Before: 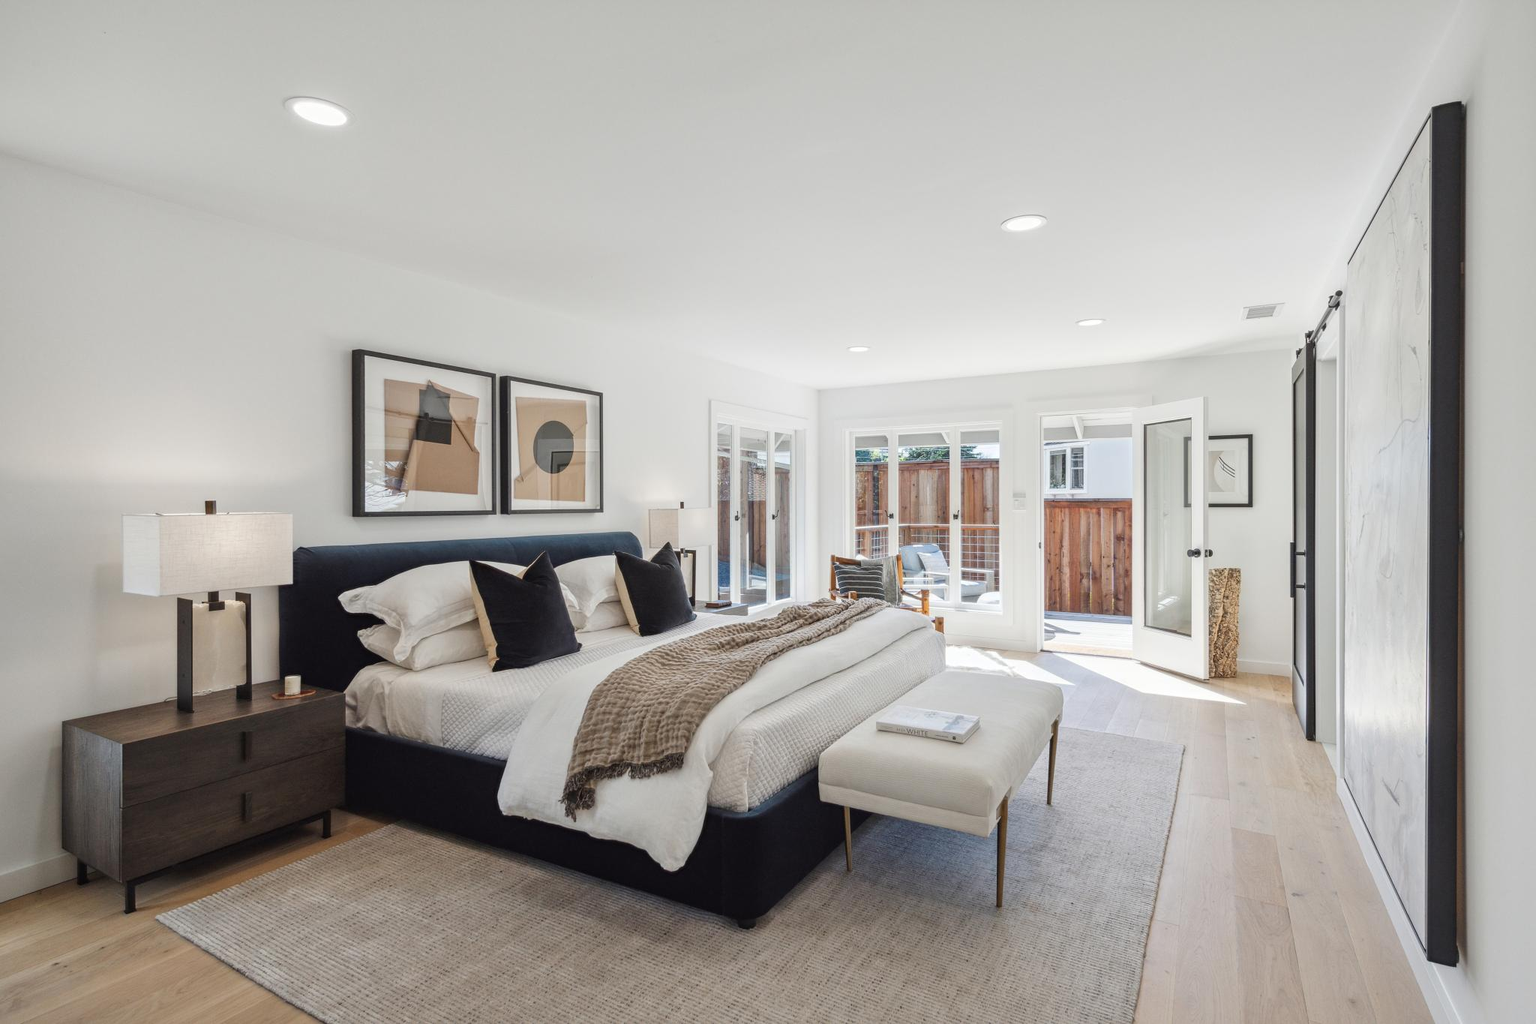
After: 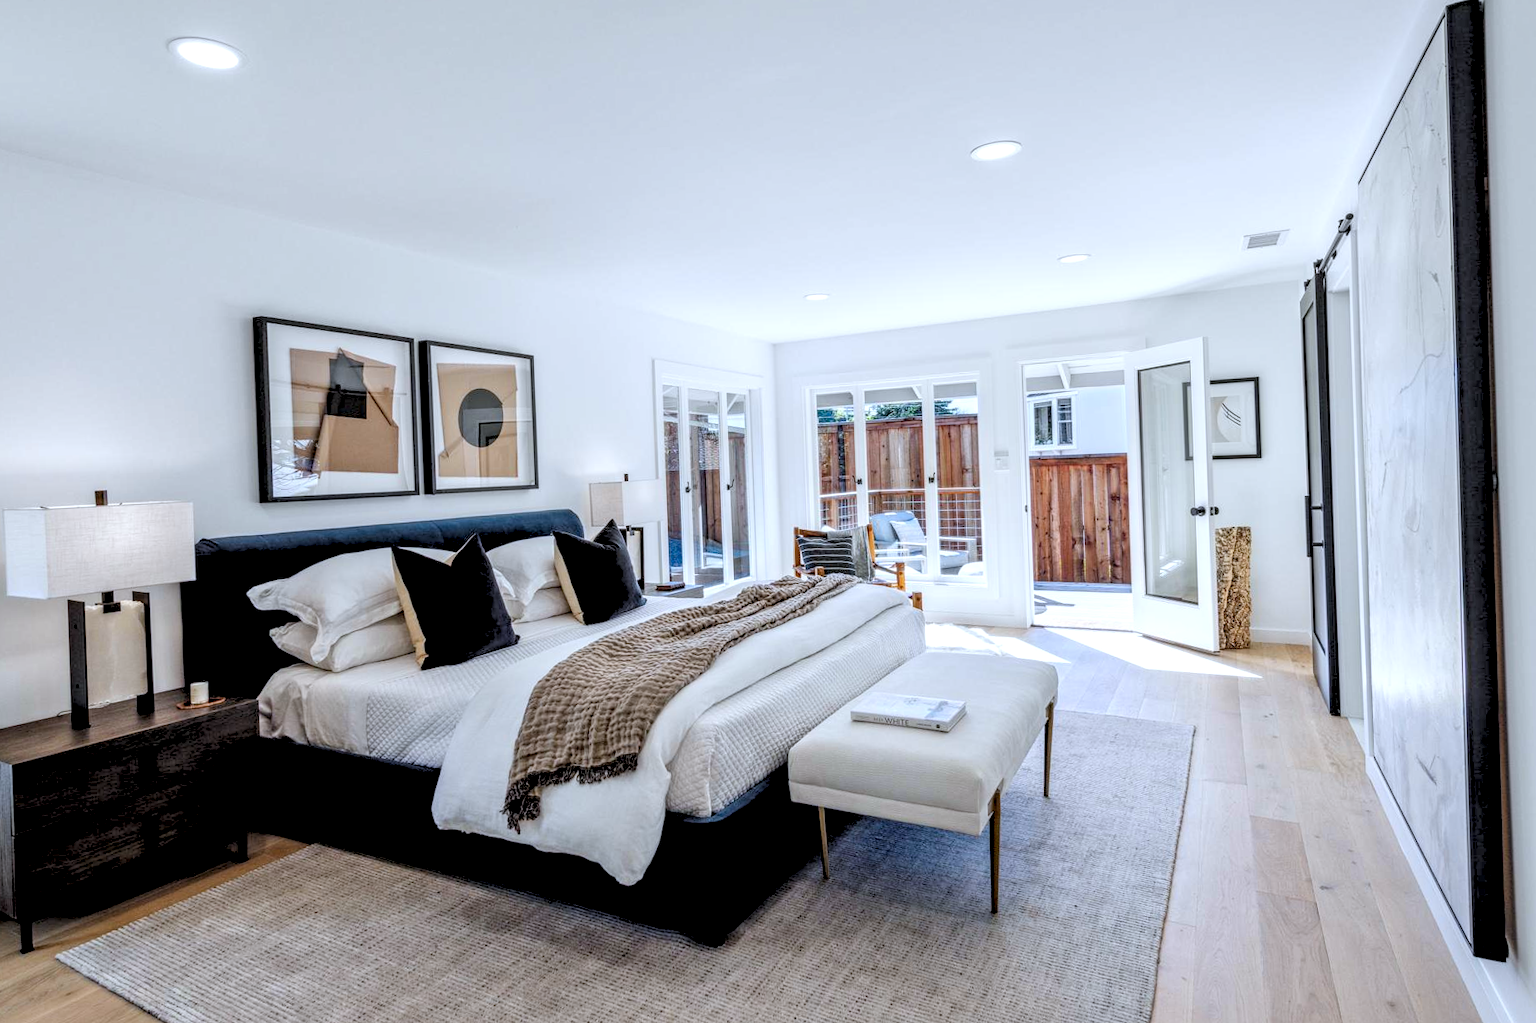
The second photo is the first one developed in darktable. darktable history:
local contrast: detail 154%
crop and rotate: angle 1.96°, left 5.673%, top 5.673%
contrast brightness saturation: contrast 0.12, brightness -0.12, saturation 0.2
white balance: red 0.954, blue 1.079
shadows and highlights: radius 125.46, shadows 21.19, highlights -21.19, low approximation 0.01
rgb levels: levels [[0.027, 0.429, 0.996], [0, 0.5, 1], [0, 0.5, 1]]
